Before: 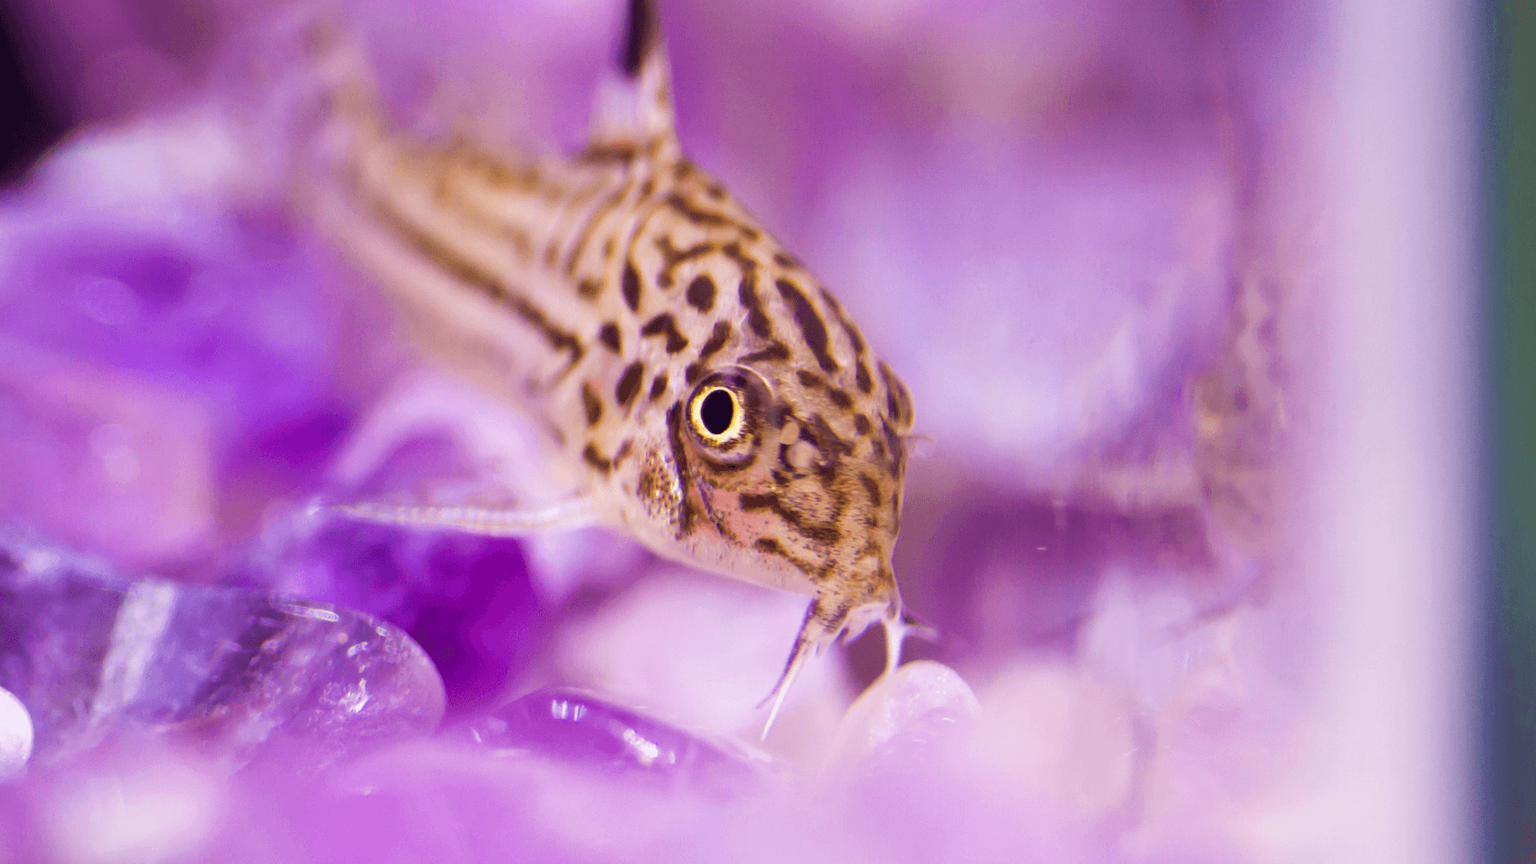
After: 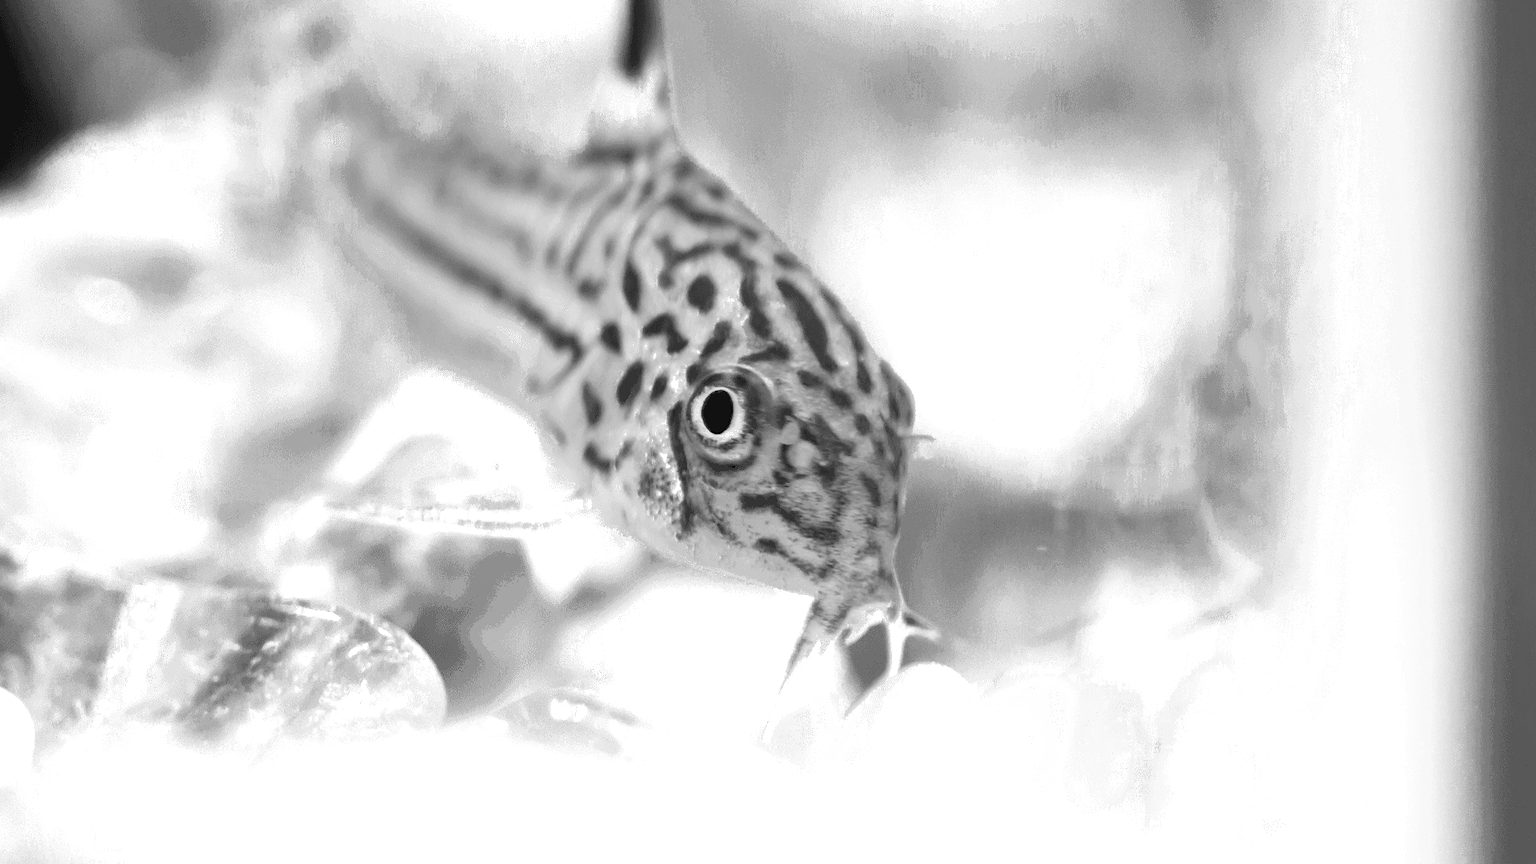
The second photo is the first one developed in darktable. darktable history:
tone equalizer: on, module defaults
color zones: curves: ch0 [(0, 0.613) (0.01, 0.613) (0.245, 0.448) (0.498, 0.529) (0.642, 0.665) (0.879, 0.777) (0.99, 0.613)]; ch1 [(0, 0) (0.143, 0) (0.286, 0) (0.429, 0) (0.571, 0) (0.714, 0) (0.857, 0)]
